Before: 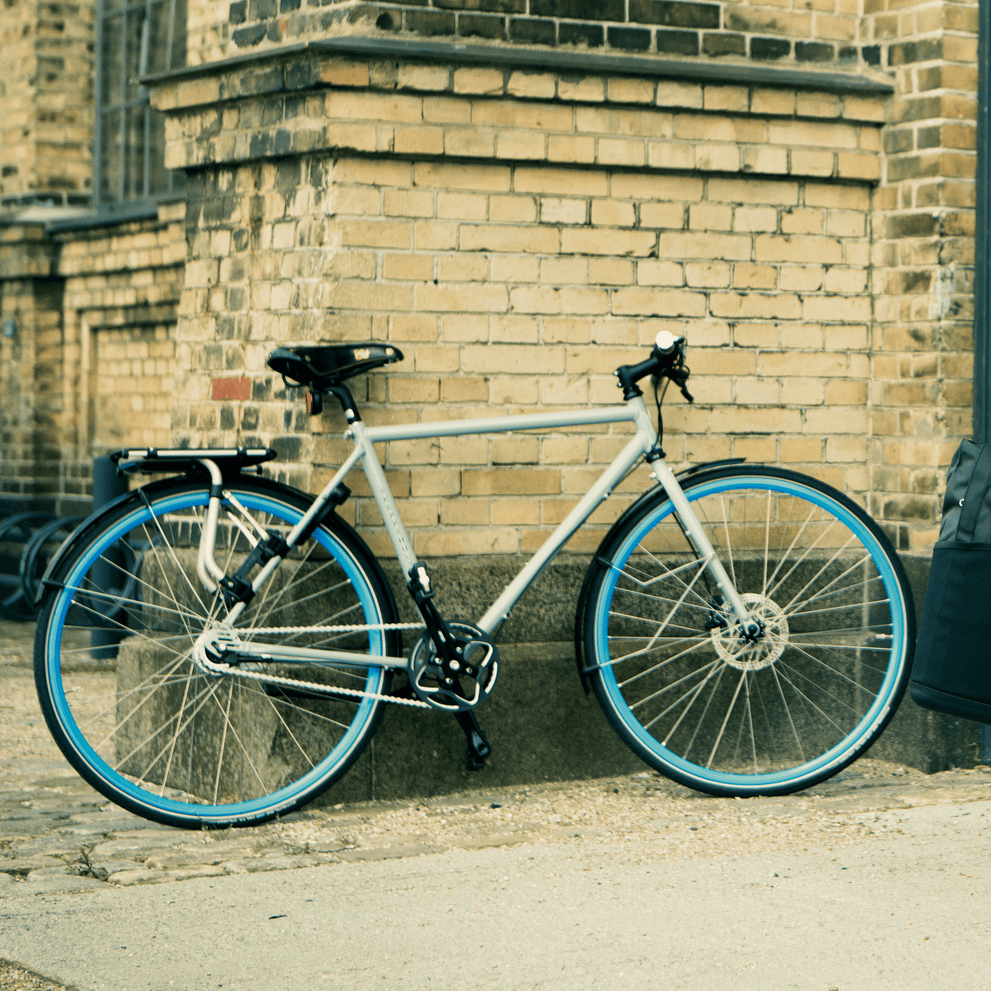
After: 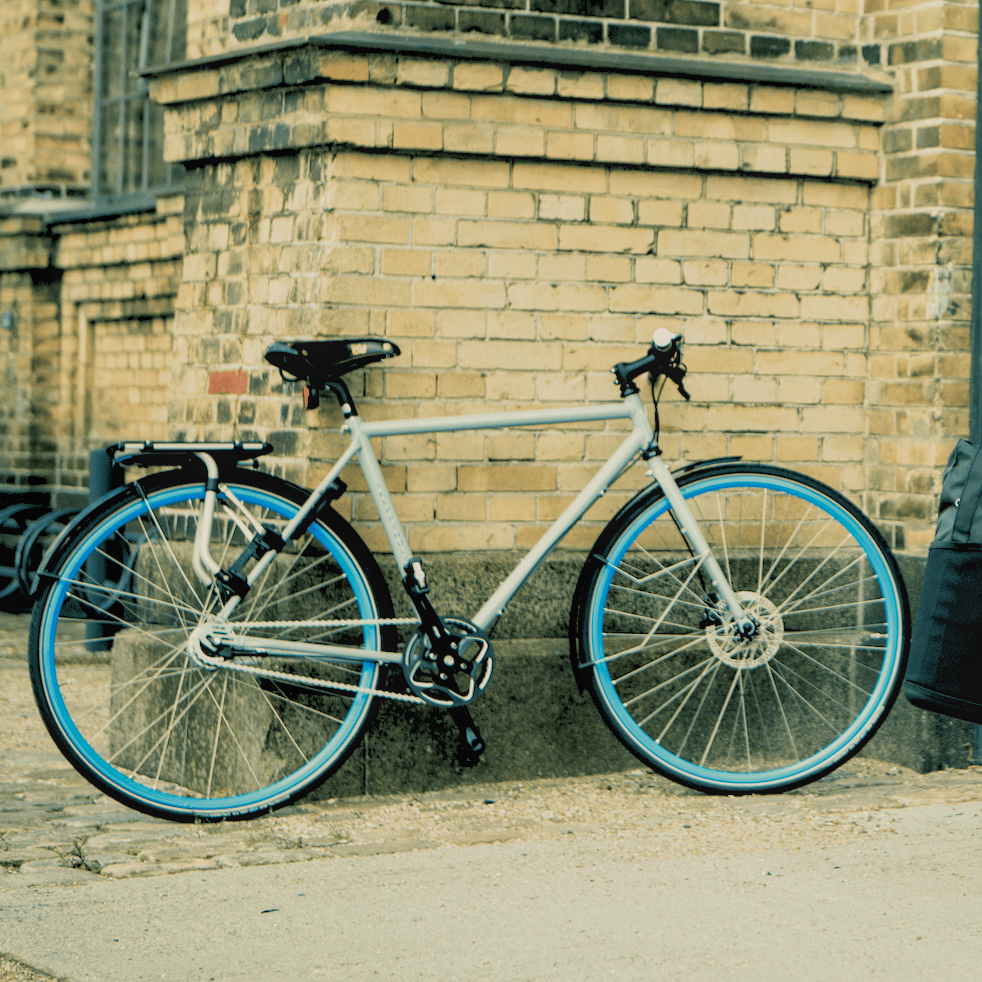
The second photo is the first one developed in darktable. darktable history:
local contrast: detail 110%
rgb levels: preserve colors sum RGB, levels [[0.038, 0.433, 0.934], [0, 0.5, 1], [0, 0.5, 1]]
crop and rotate: angle -0.5°
